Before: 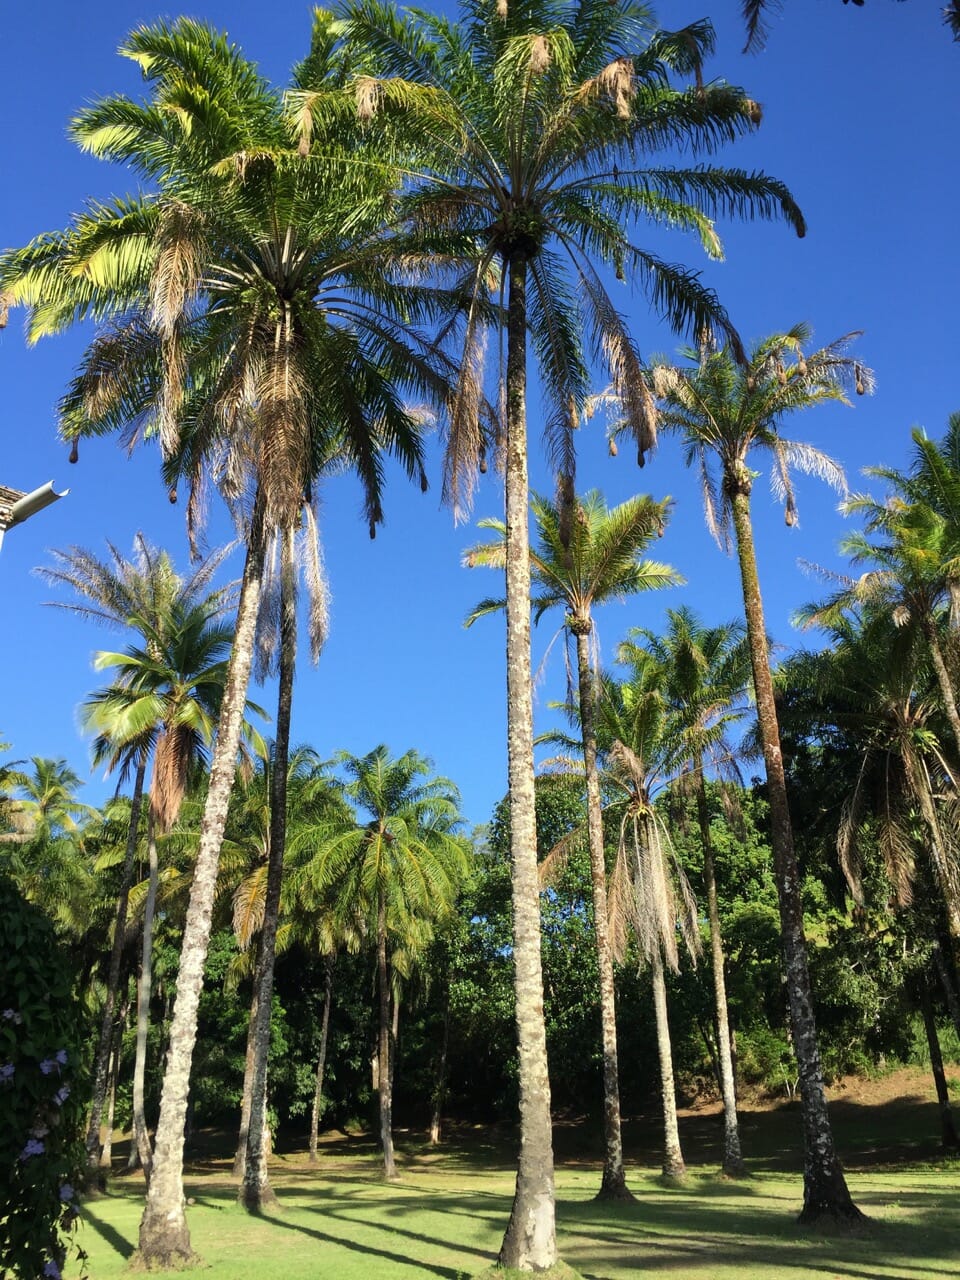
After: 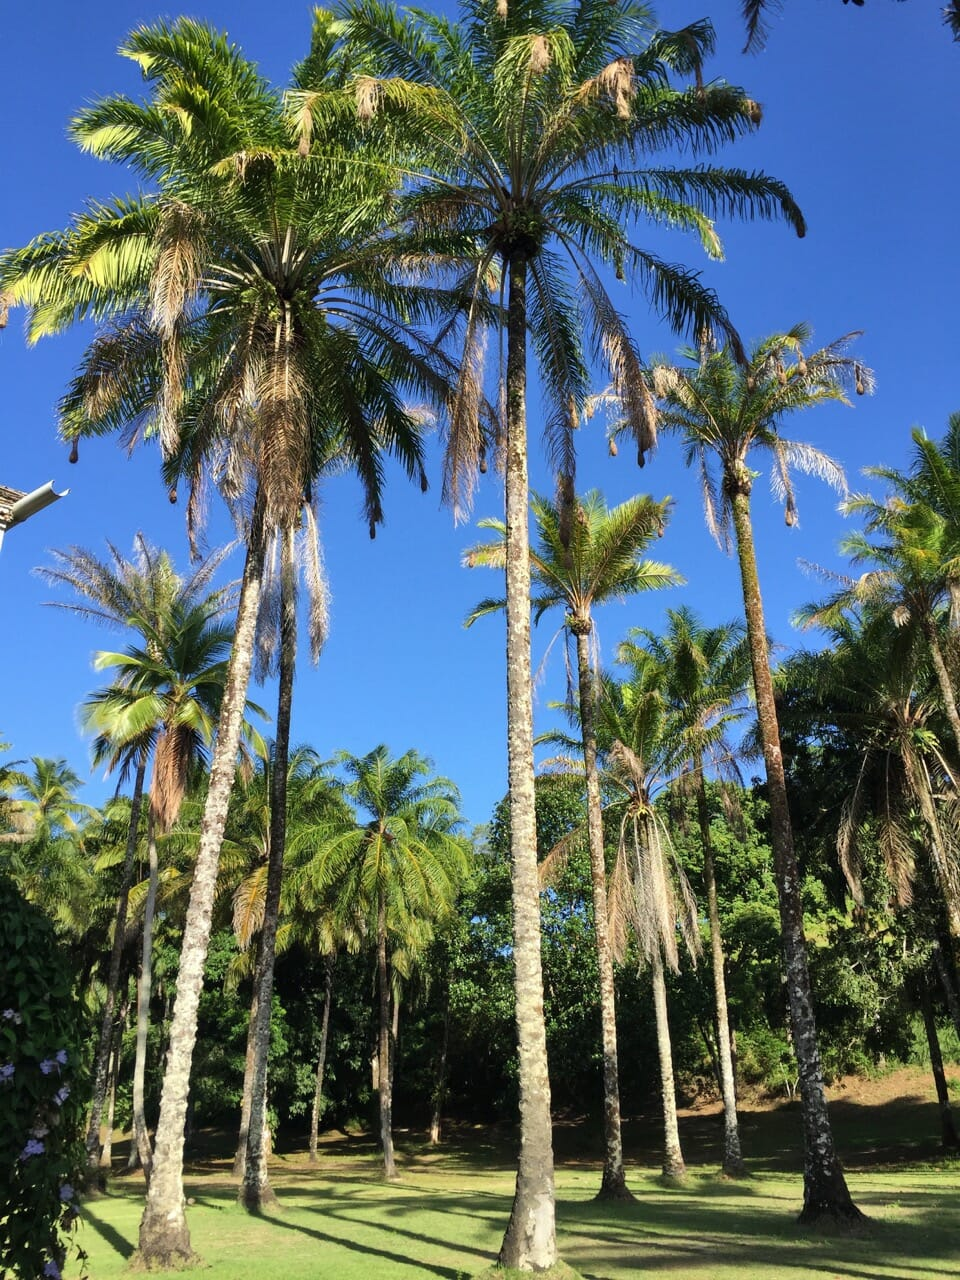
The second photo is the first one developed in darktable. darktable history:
white balance: emerald 1
shadows and highlights: shadows color adjustment 97.66%, soften with gaussian
